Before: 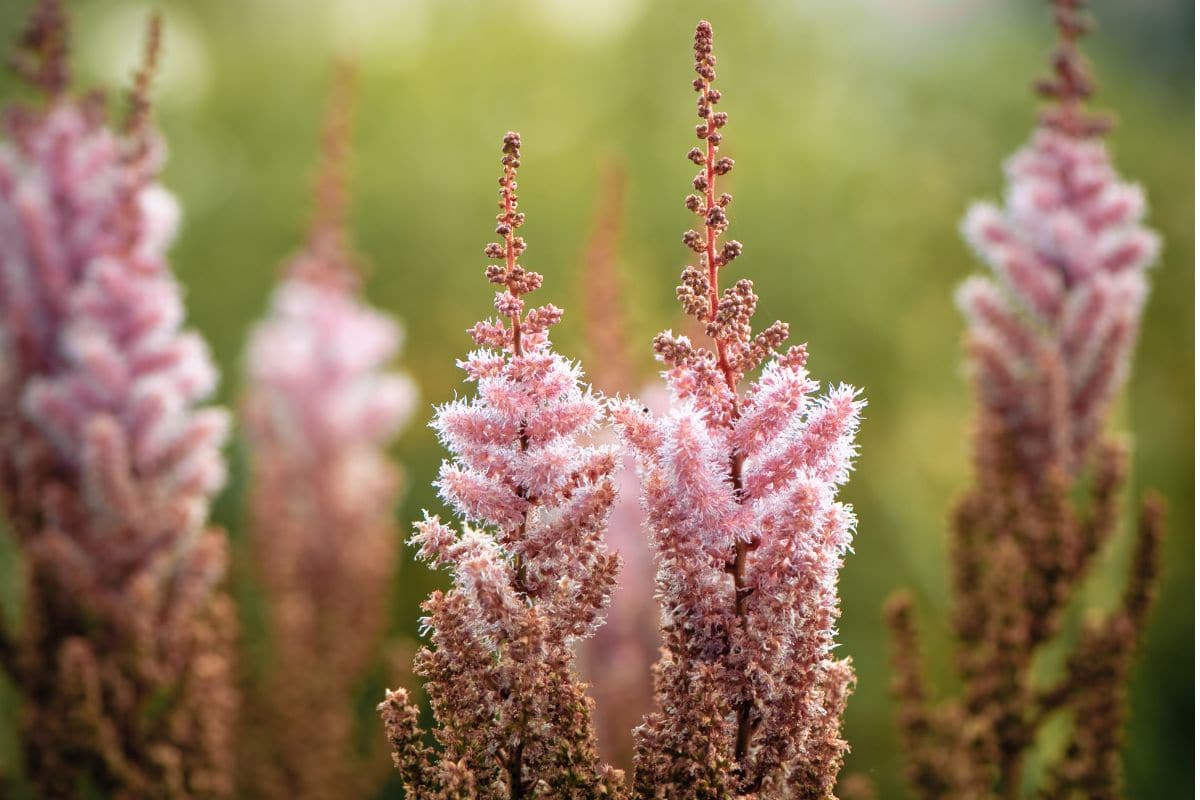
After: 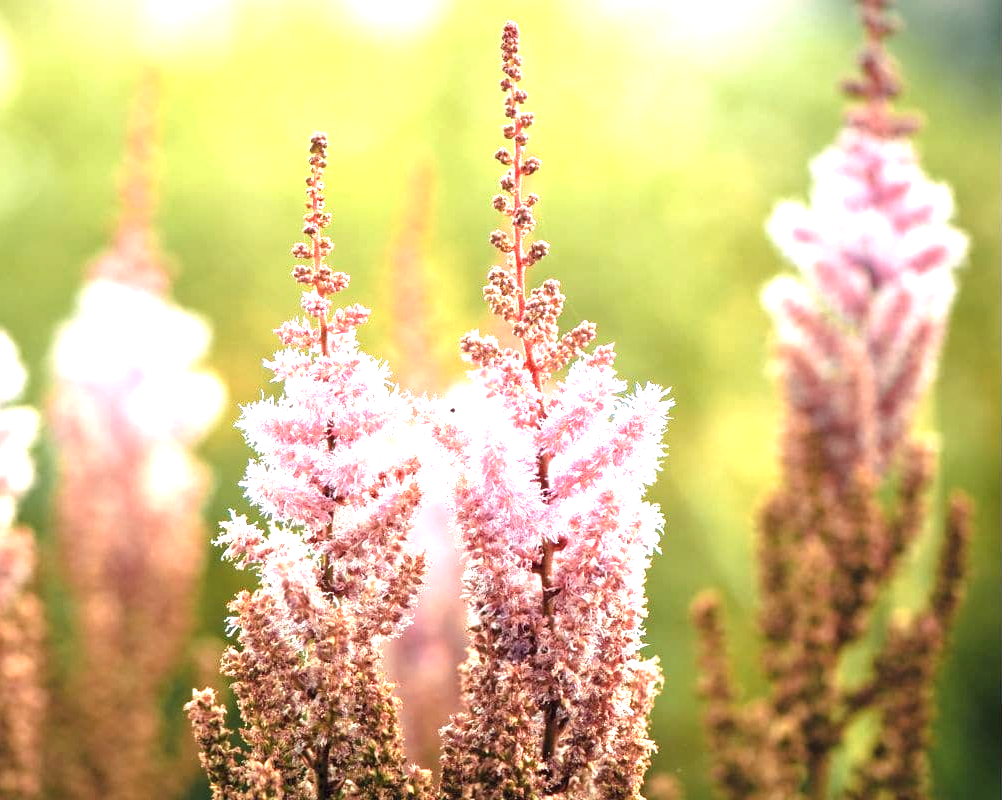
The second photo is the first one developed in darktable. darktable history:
exposure: black level correction 0, exposure 1.45 EV, compensate exposure bias true, compensate highlight preservation false
crop: left 16.145%
